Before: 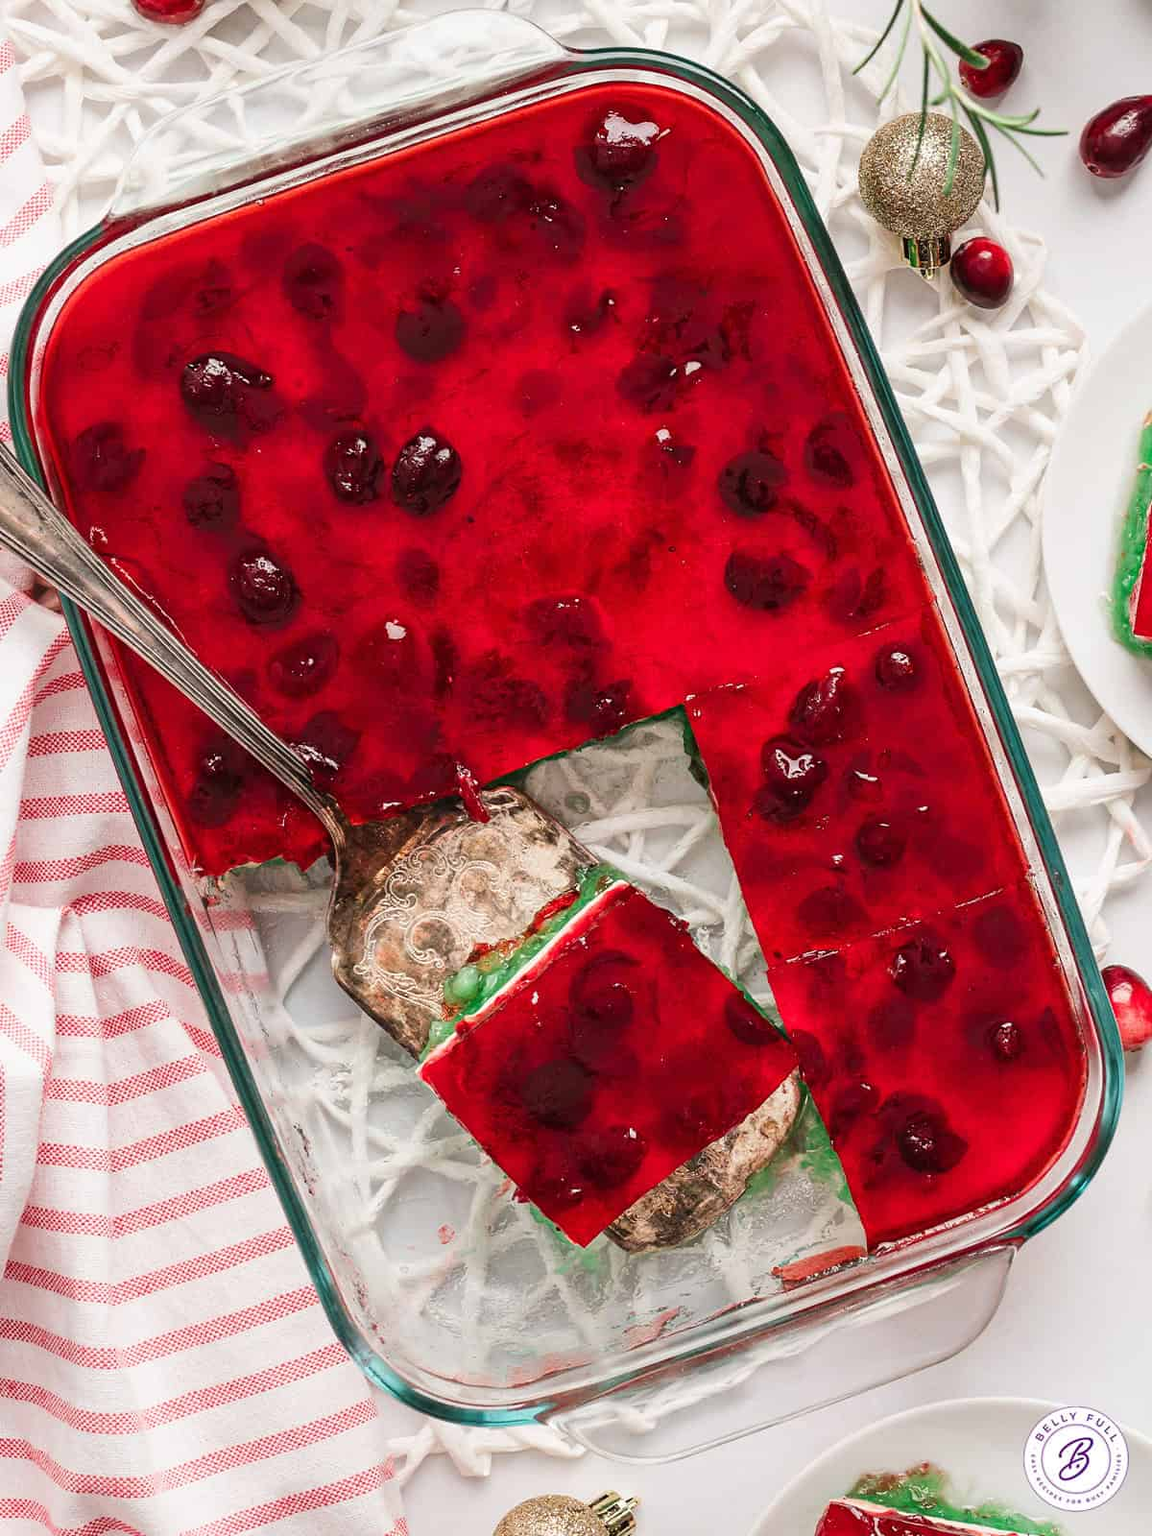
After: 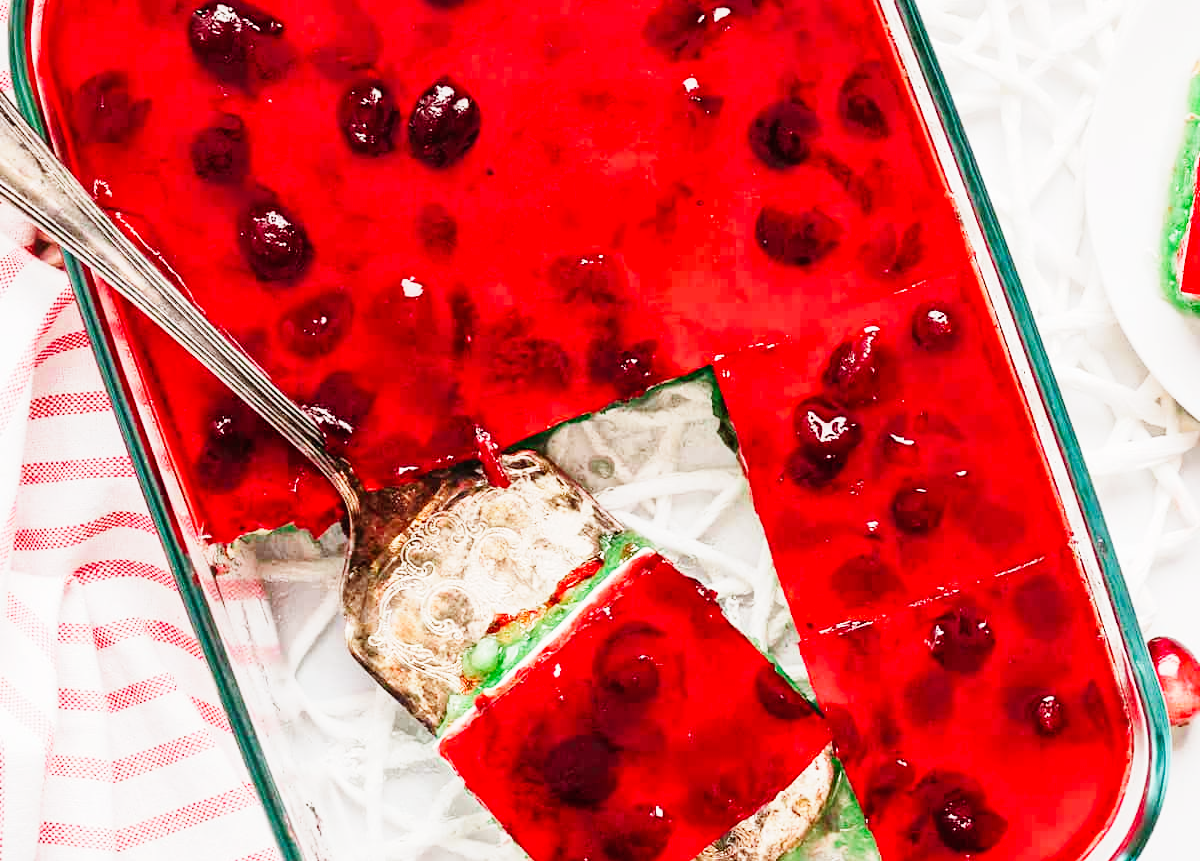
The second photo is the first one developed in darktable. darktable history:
base curve: curves: ch0 [(0, 0) (0, 0.001) (0.001, 0.001) (0.004, 0.002) (0.007, 0.004) (0.015, 0.013) (0.033, 0.045) (0.052, 0.096) (0.075, 0.17) (0.099, 0.241) (0.163, 0.42) (0.219, 0.55) (0.259, 0.616) (0.327, 0.722) (0.365, 0.765) (0.522, 0.873) (0.547, 0.881) (0.689, 0.919) (0.826, 0.952) (1, 1)], preserve colors none
crop and rotate: top 23.176%, bottom 22.979%
levels: black 0.076%
